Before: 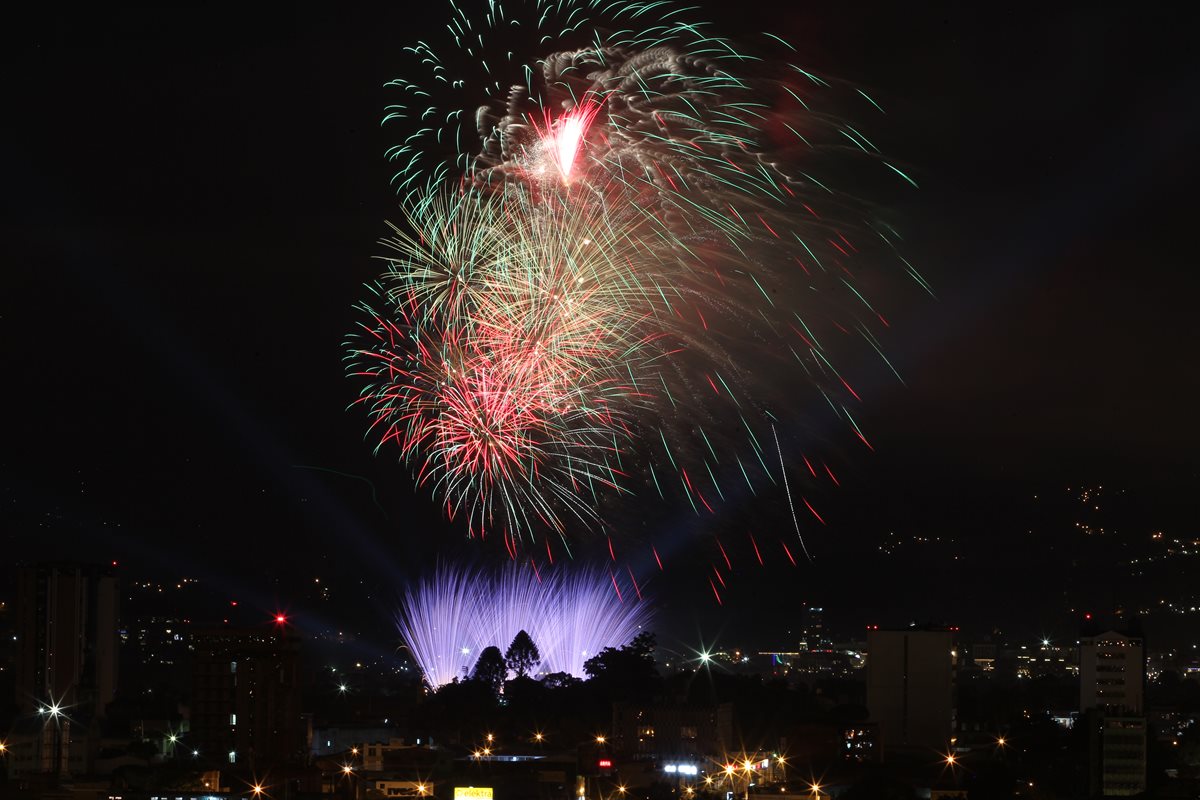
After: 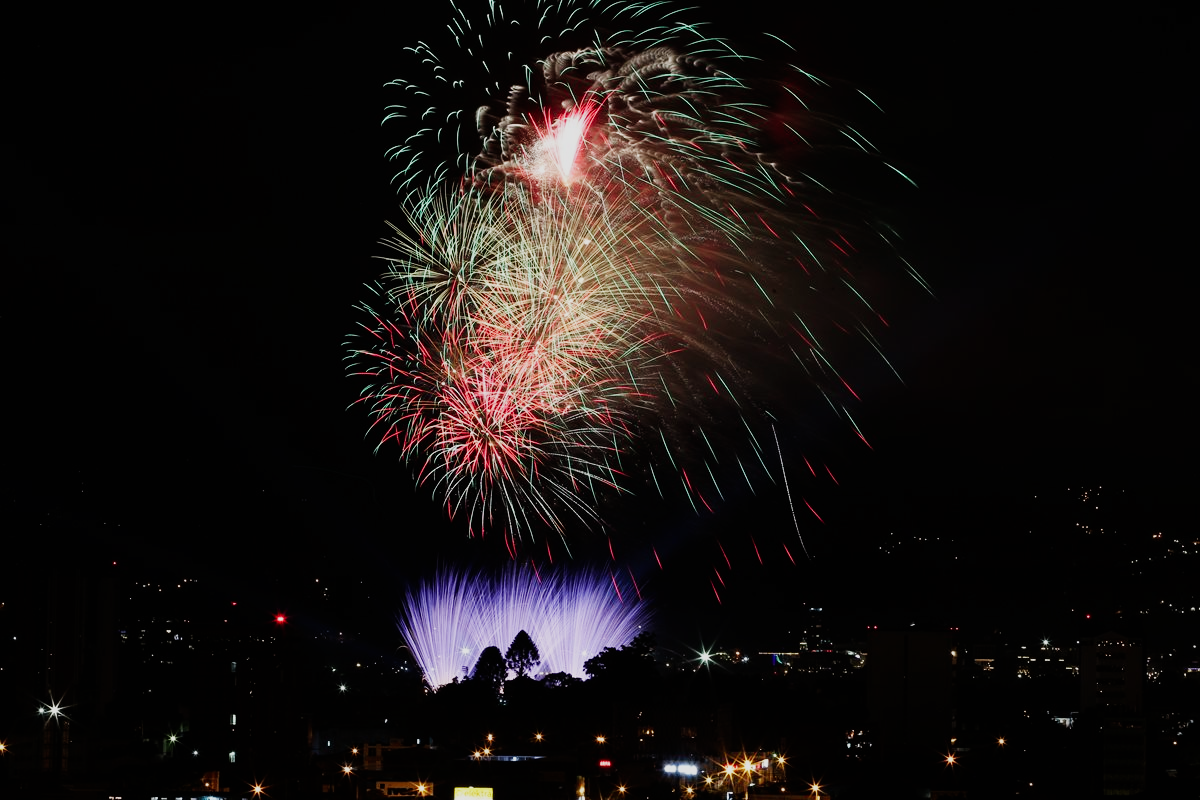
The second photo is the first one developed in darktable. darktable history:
vibrance: vibrance 0%
sigmoid: contrast 1.69, skew -0.23, preserve hue 0%, red attenuation 0.1, red rotation 0.035, green attenuation 0.1, green rotation -0.017, blue attenuation 0.15, blue rotation -0.052, base primaries Rec2020
